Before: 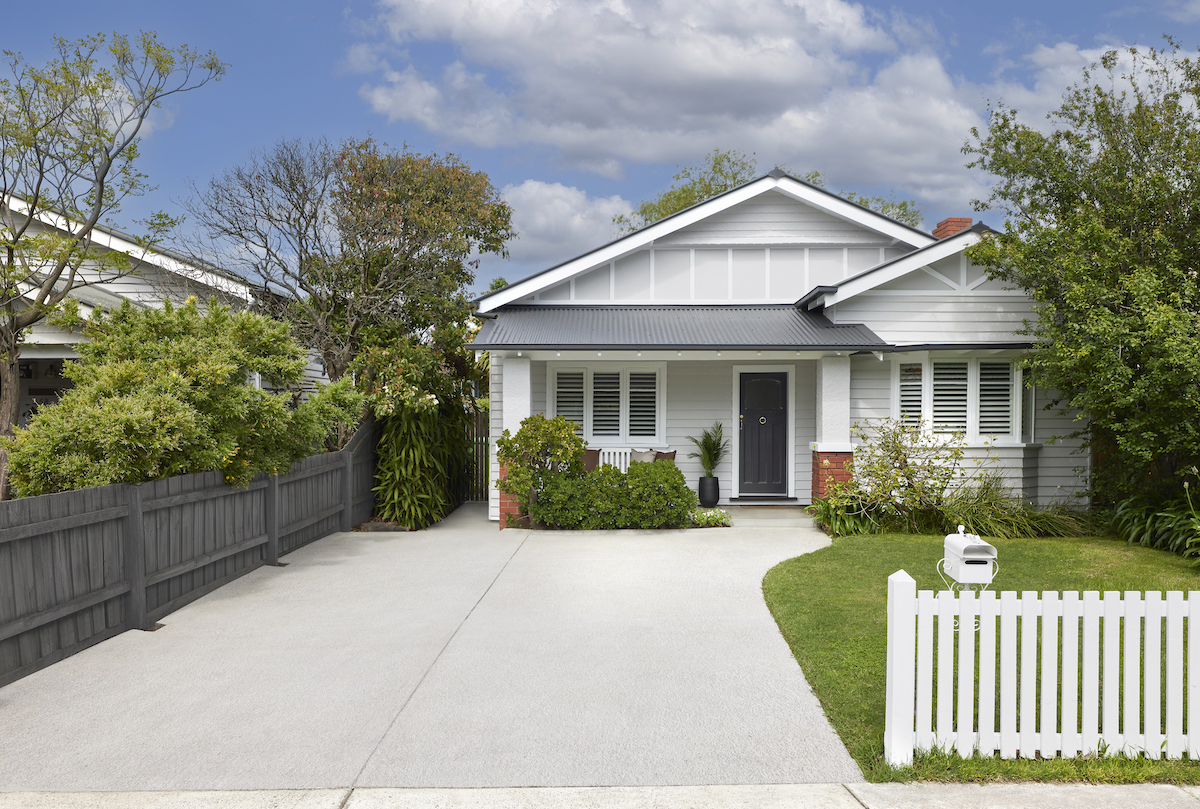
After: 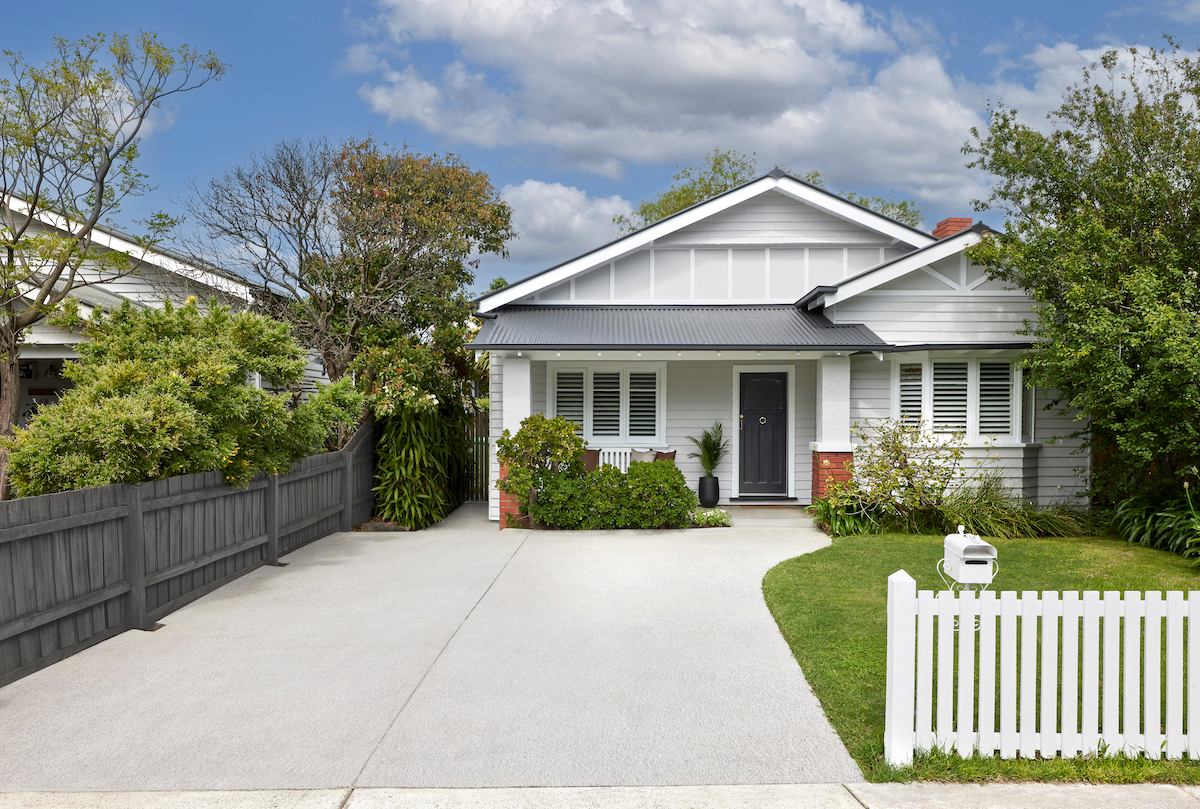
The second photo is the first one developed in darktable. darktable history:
local contrast: mode bilateral grid, contrast 28, coarseness 16, detail 115%, midtone range 0.2
